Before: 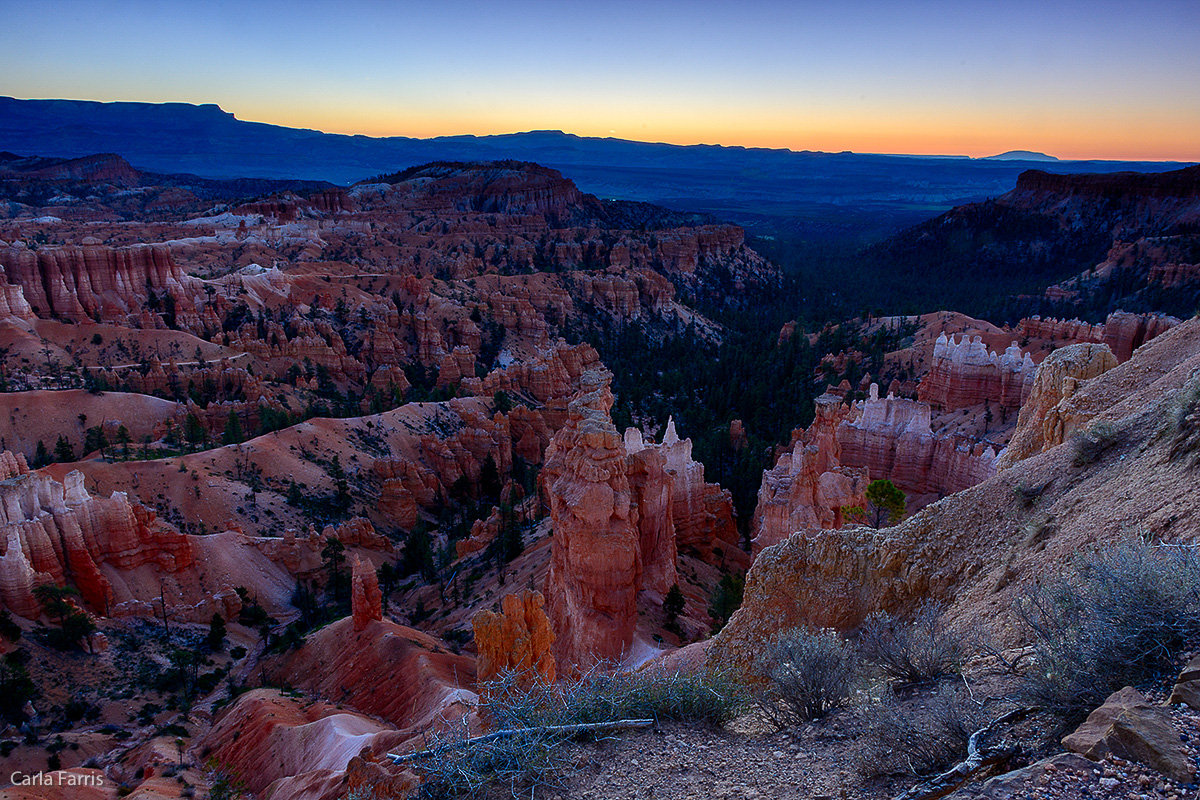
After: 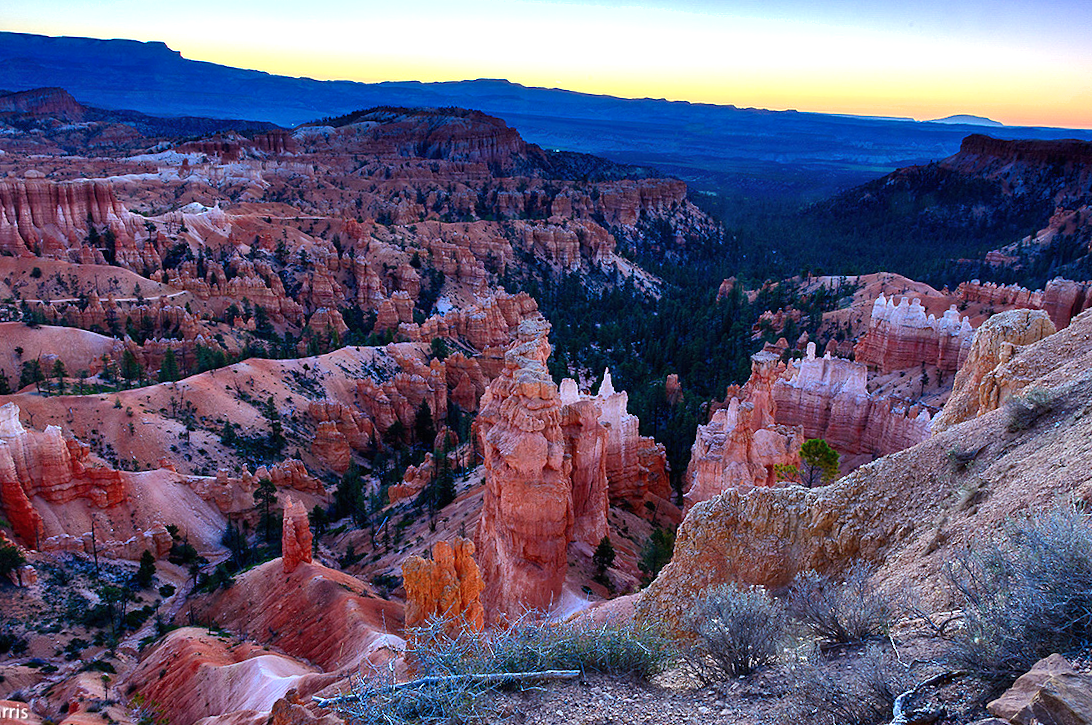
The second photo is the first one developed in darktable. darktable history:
exposure: black level correction 0, exposure 1 EV, compensate exposure bias true, compensate highlight preservation false
shadows and highlights: low approximation 0.01, soften with gaussian
crop and rotate: angle -1.89°, left 3.144%, top 4.228%, right 1.392%, bottom 0.712%
